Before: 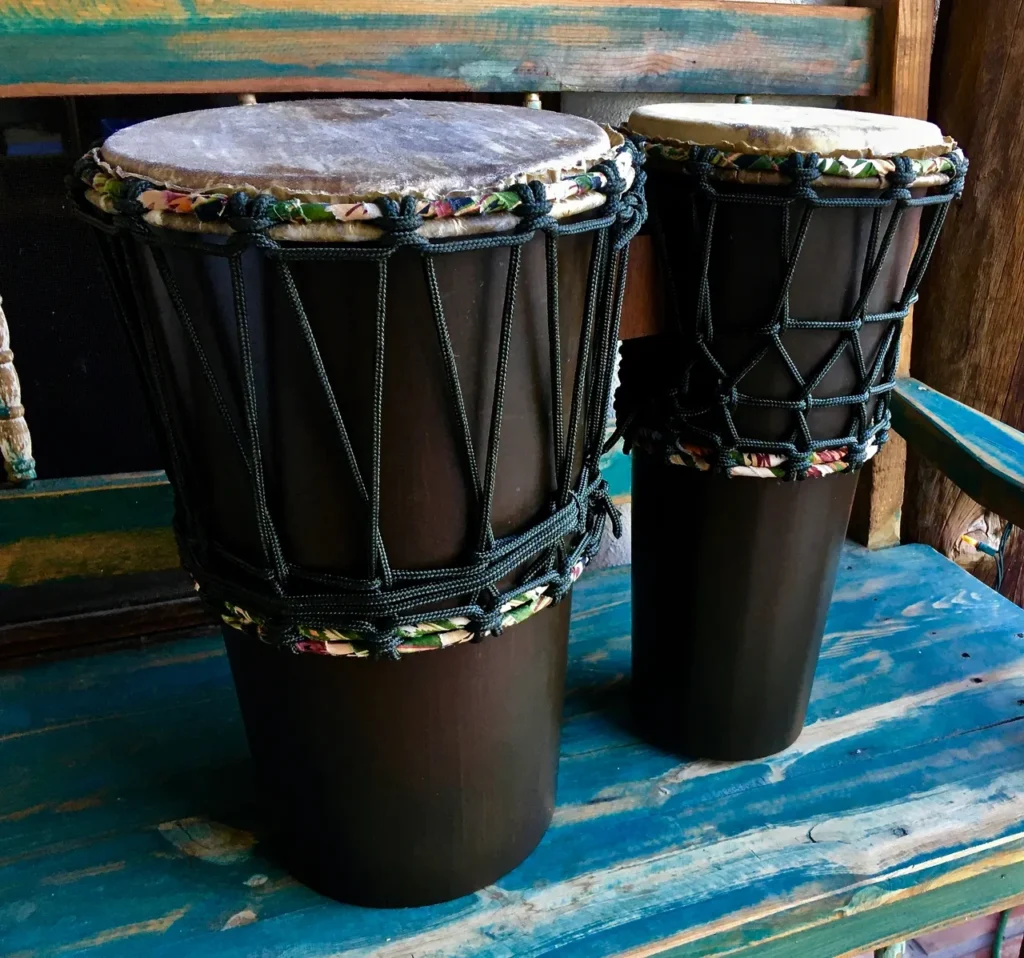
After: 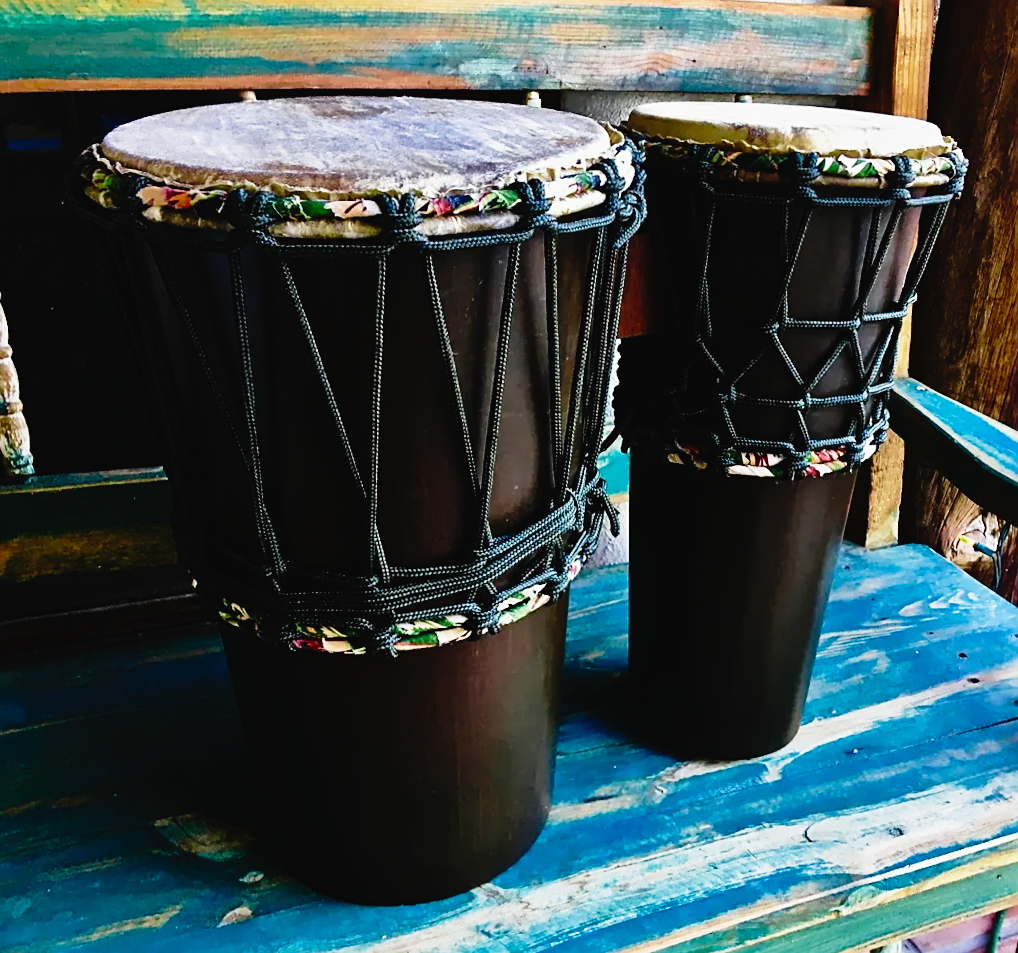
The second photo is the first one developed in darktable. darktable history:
color zones: curves: ch2 [(0, 0.5) (0.143, 0.517) (0.286, 0.571) (0.429, 0.522) (0.571, 0.5) (0.714, 0.5) (0.857, 0.5) (1, 0.5)]
tone curve: curves: ch0 [(0, 0.022) (0.177, 0.086) (0.392, 0.438) (0.704, 0.844) (0.858, 0.938) (1, 0.981)]; ch1 [(0, 0) (0.402, 0.36) (0.476, 0.456) (0.498, 0.497) (0.518, 0.521) (0.58, 0.598) (0.619, 0.65) (0.692, 0.737) (1, 1)]; ch2 [(0, 0) (0.415, 0.438) (0.483, 0.499) (0.503, 0.503) (0.526, 0.532) (0.563, 0.604) (0.626, 0.697) (0.699, 0.753) (0.997, 0.858)], preserve colors none
sharpen: on, module defaults
crop and rotate: angle -0.277°
